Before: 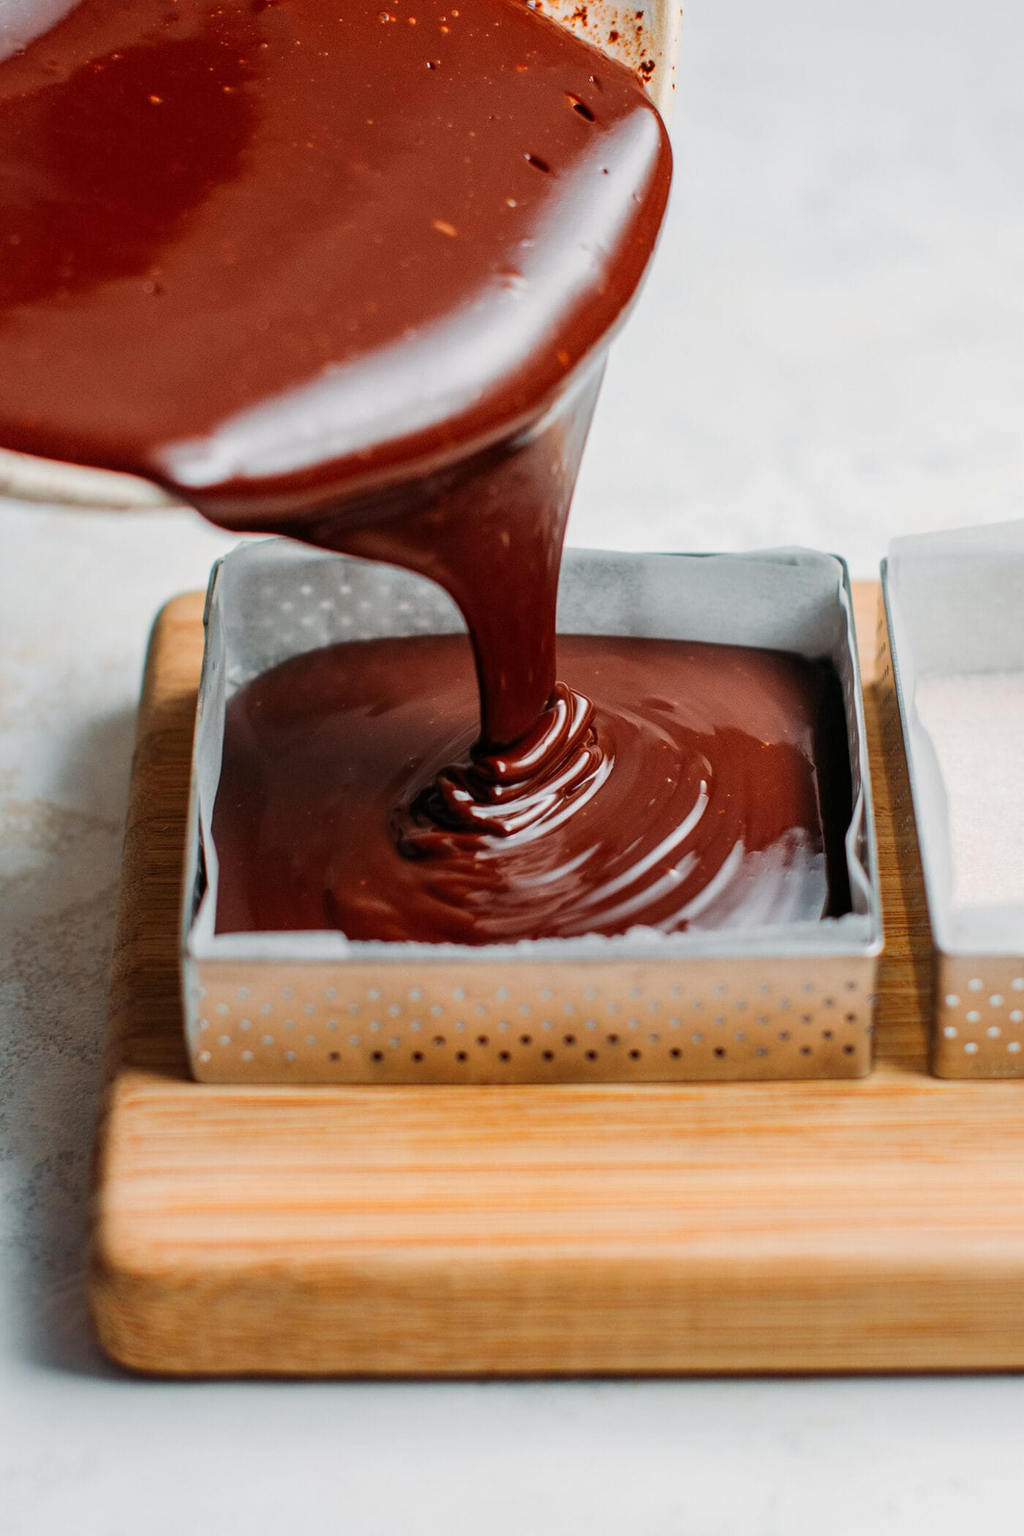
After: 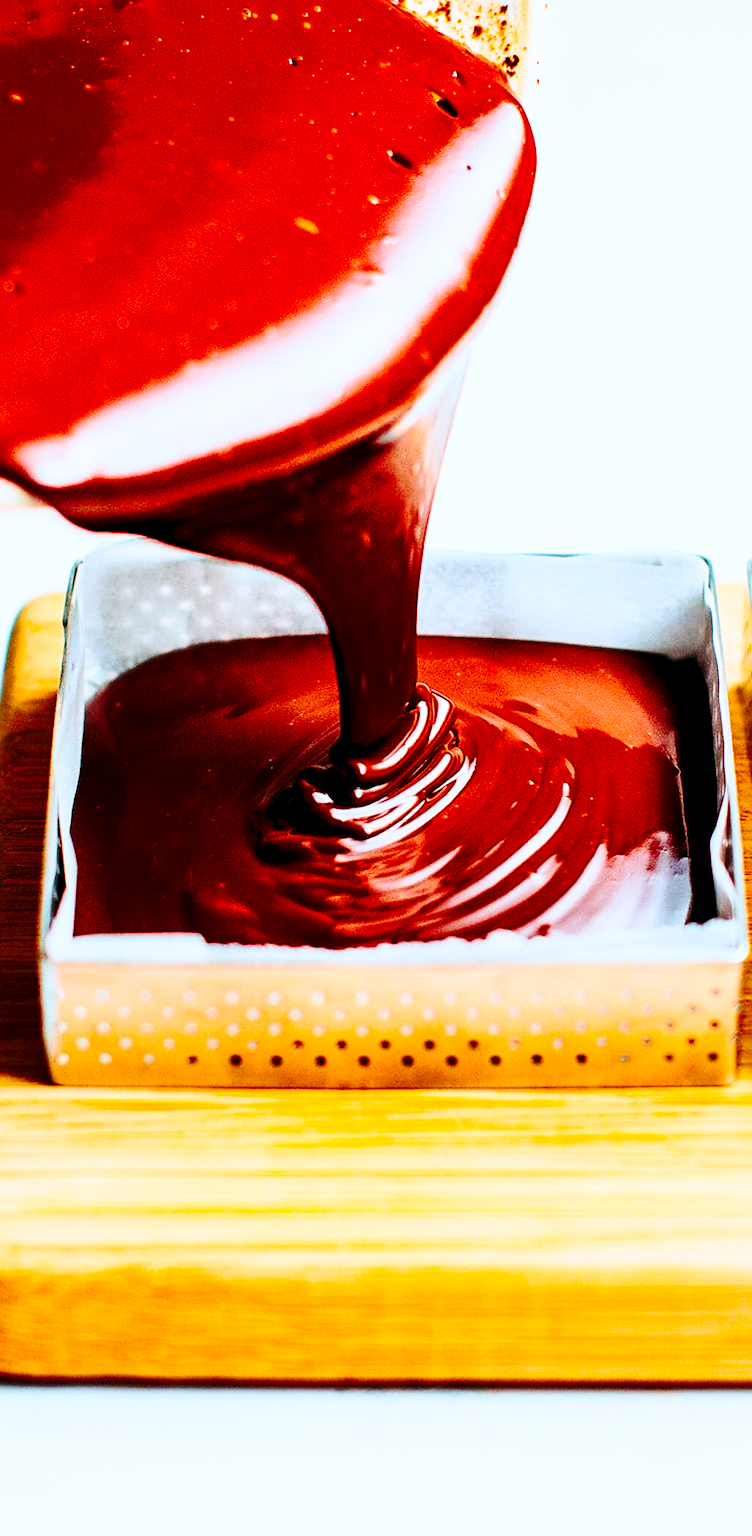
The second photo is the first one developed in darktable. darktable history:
color balance rgb: perceptual saturation grading › global saturation 20%, global vibrance 20%
sharpen: on, module defaults
crop: left 13.443%, right 13.31%
contrast brightness saturation: contrast 0.23, brightness 0.1, saturation 0.29
exposure: black level correction 0.01, exposure 0.014 EV, compensate highlight preservation false
base curve: curves: ch0 [(0, 0) (0.032, 0.037) (0.105, 0.228) (0.435, 0.76) (0.856, 0.983) (1, 1)], preserve colors none
color correction: highlights a* -0.772, highlights b* -8.92
rotate and perspective: rotation 0.192°, lens shift (horizontal) -0.015, crop left 0.005, crop right 0.996, crop top 0.006, crop bottom 0.99
